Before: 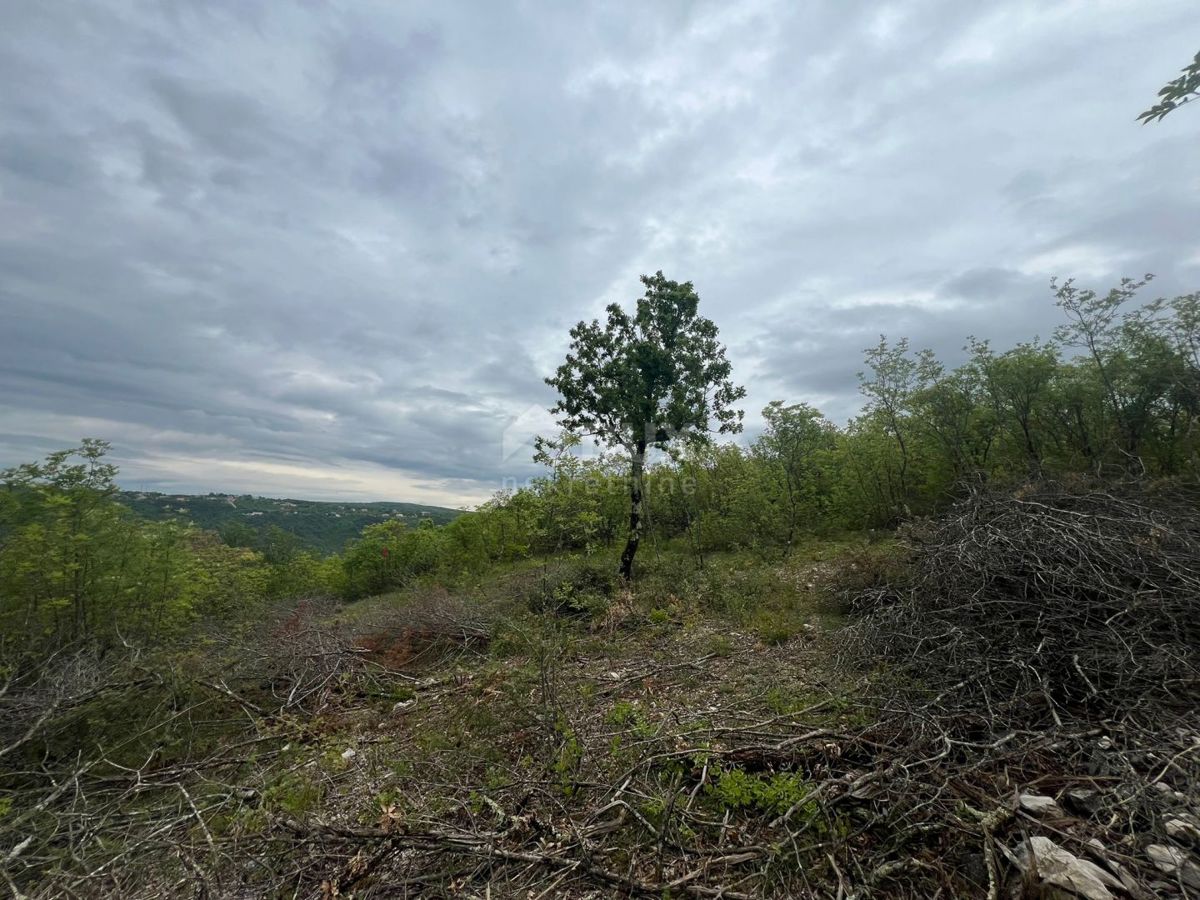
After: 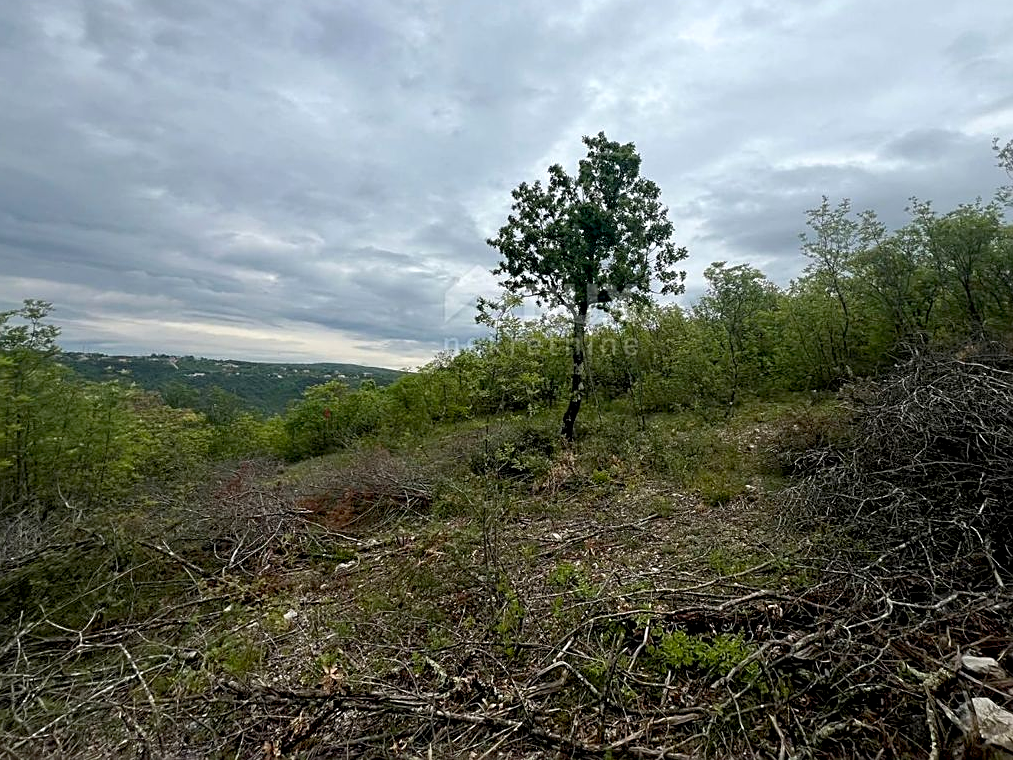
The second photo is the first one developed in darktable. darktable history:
crop and rotate: left 4.842%, top 15.51%, right 10.668%
sharpen: on, module defaults
exposure: black level correction 0.007, exposure 0.159 EV, compensate highlight preservation false
